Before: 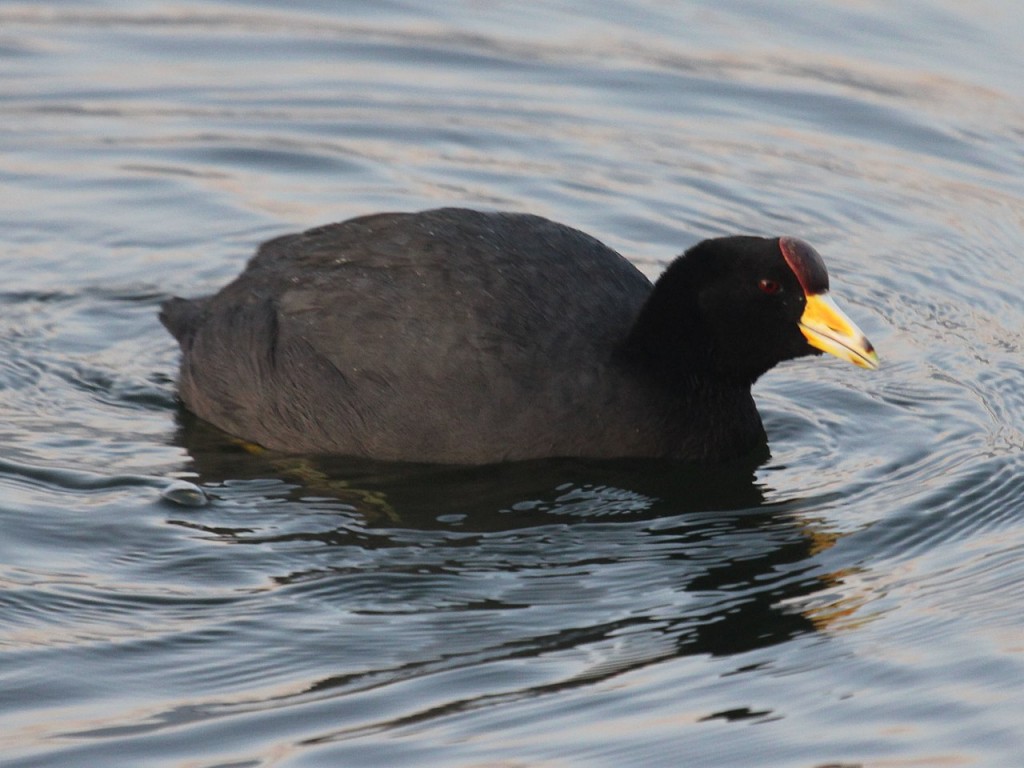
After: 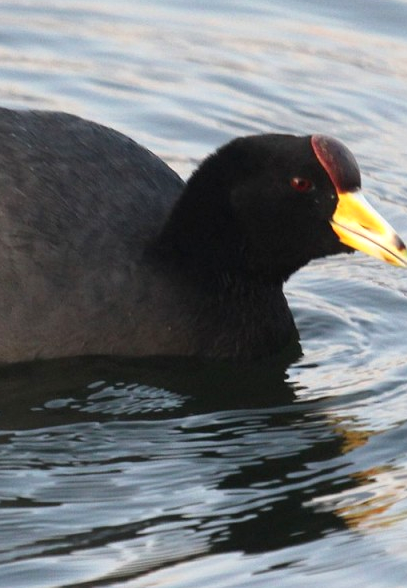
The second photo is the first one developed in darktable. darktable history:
crop: left 45.721%, top 13.393%, right 14.118%, bottom 10.01%
exposure: black level correction 0.001, exposure 0.5 EV, compensate exposure bias true, compensate highlight preservation false
